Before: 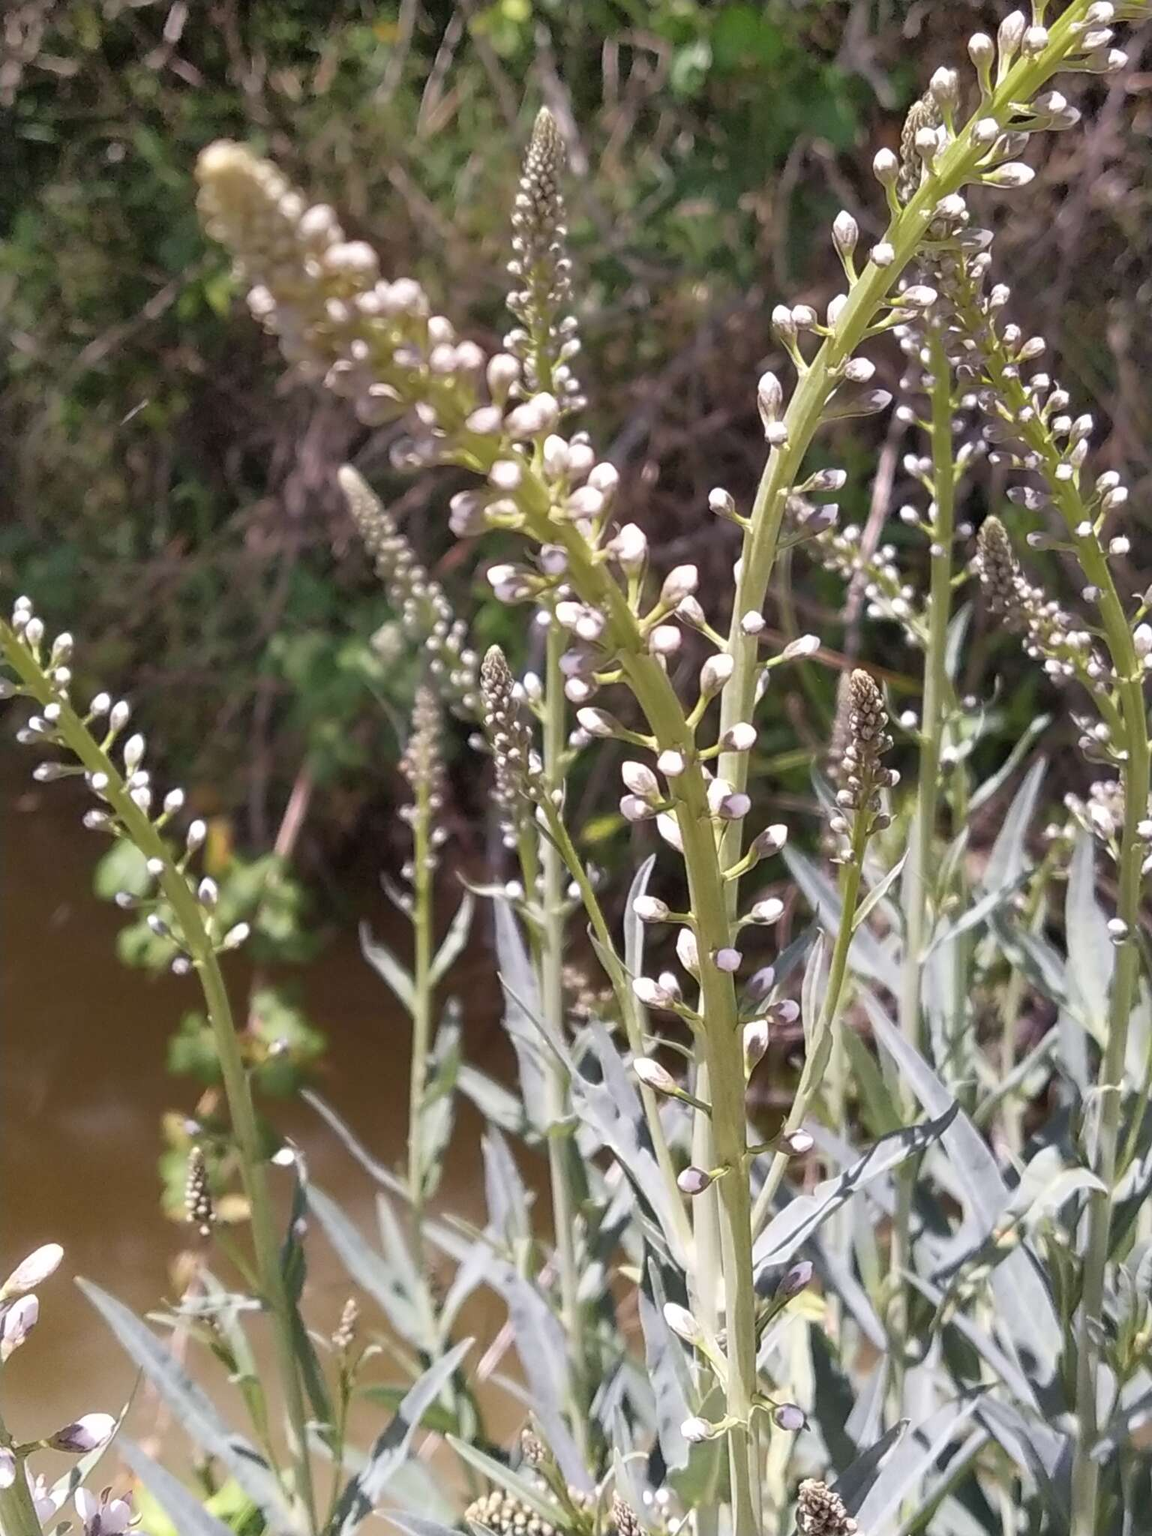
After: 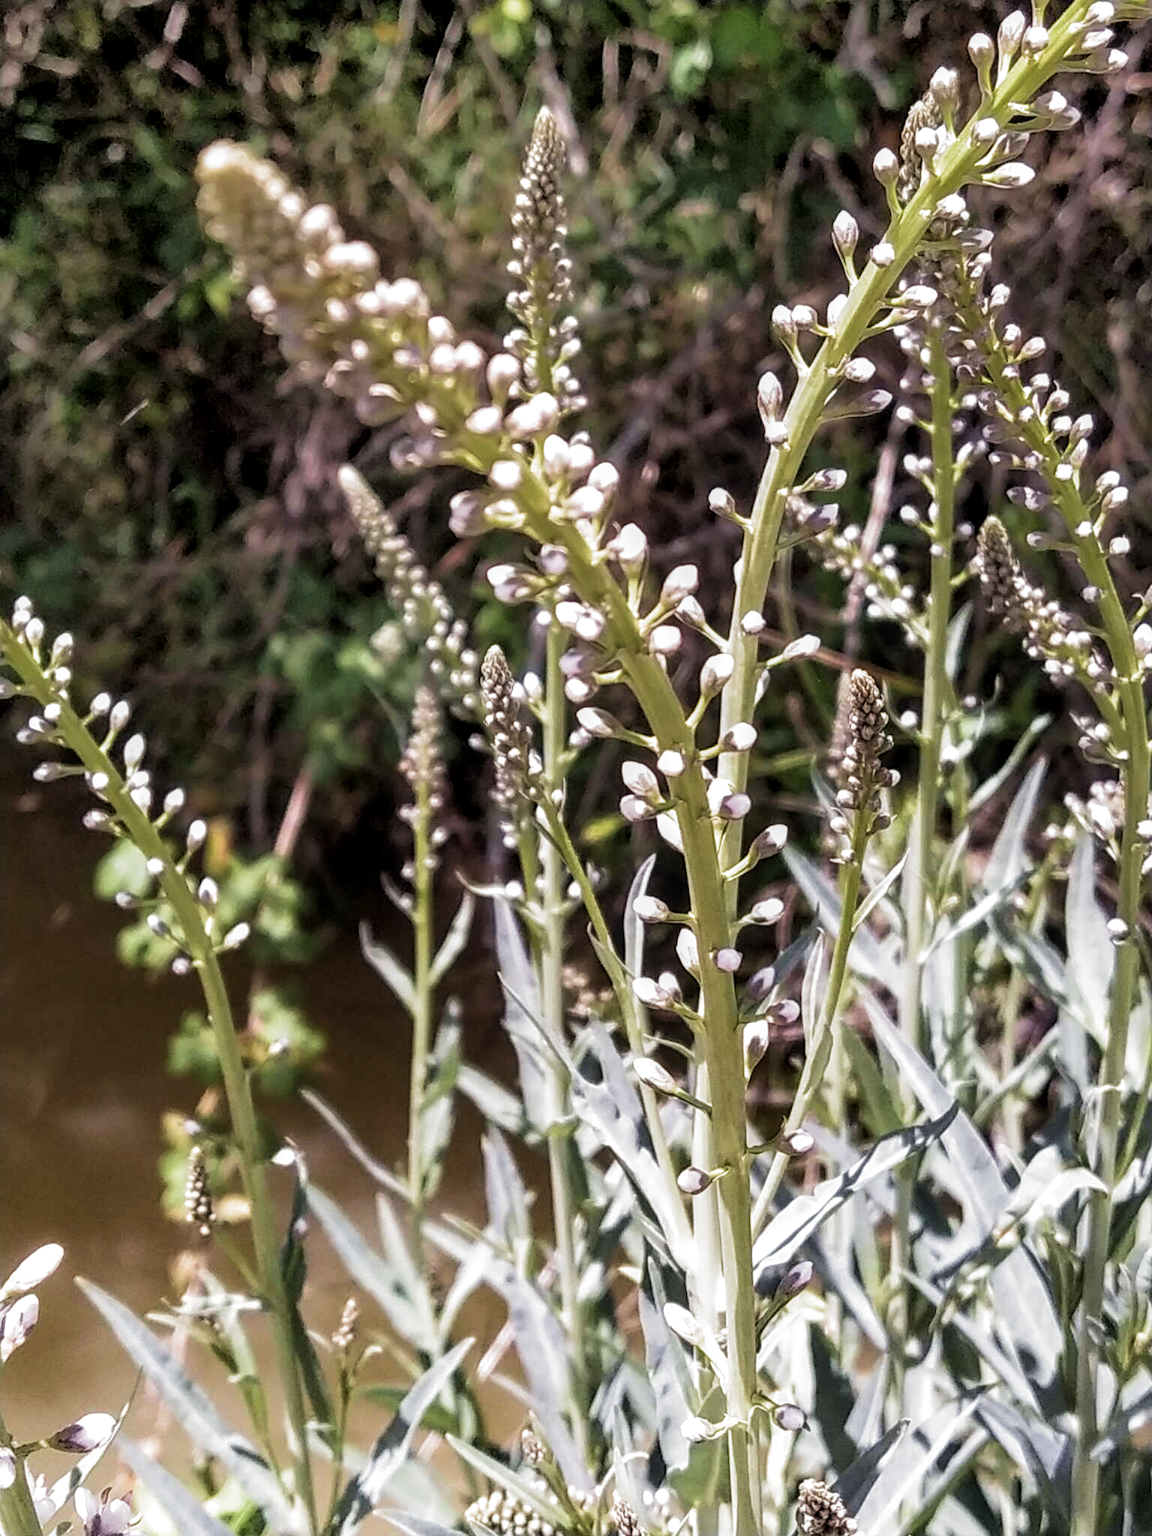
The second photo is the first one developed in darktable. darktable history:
local contrast: on, module defaults
filmic rgb: black relative exposure -8.2 EV, white relative exposure 2.2 EV, threshold 3 EV, hardness 7.11, latitude 75%, contrast 1.325, highlights saturation mix -2%, shadows ↔ highlights balance 30%, preserve chrominance RGB euclidean norm, color science v5 (2021), contrast in shadows safe, contrast in highlights safe, enable highlight reconstruction true
velvia: on, module defaults
